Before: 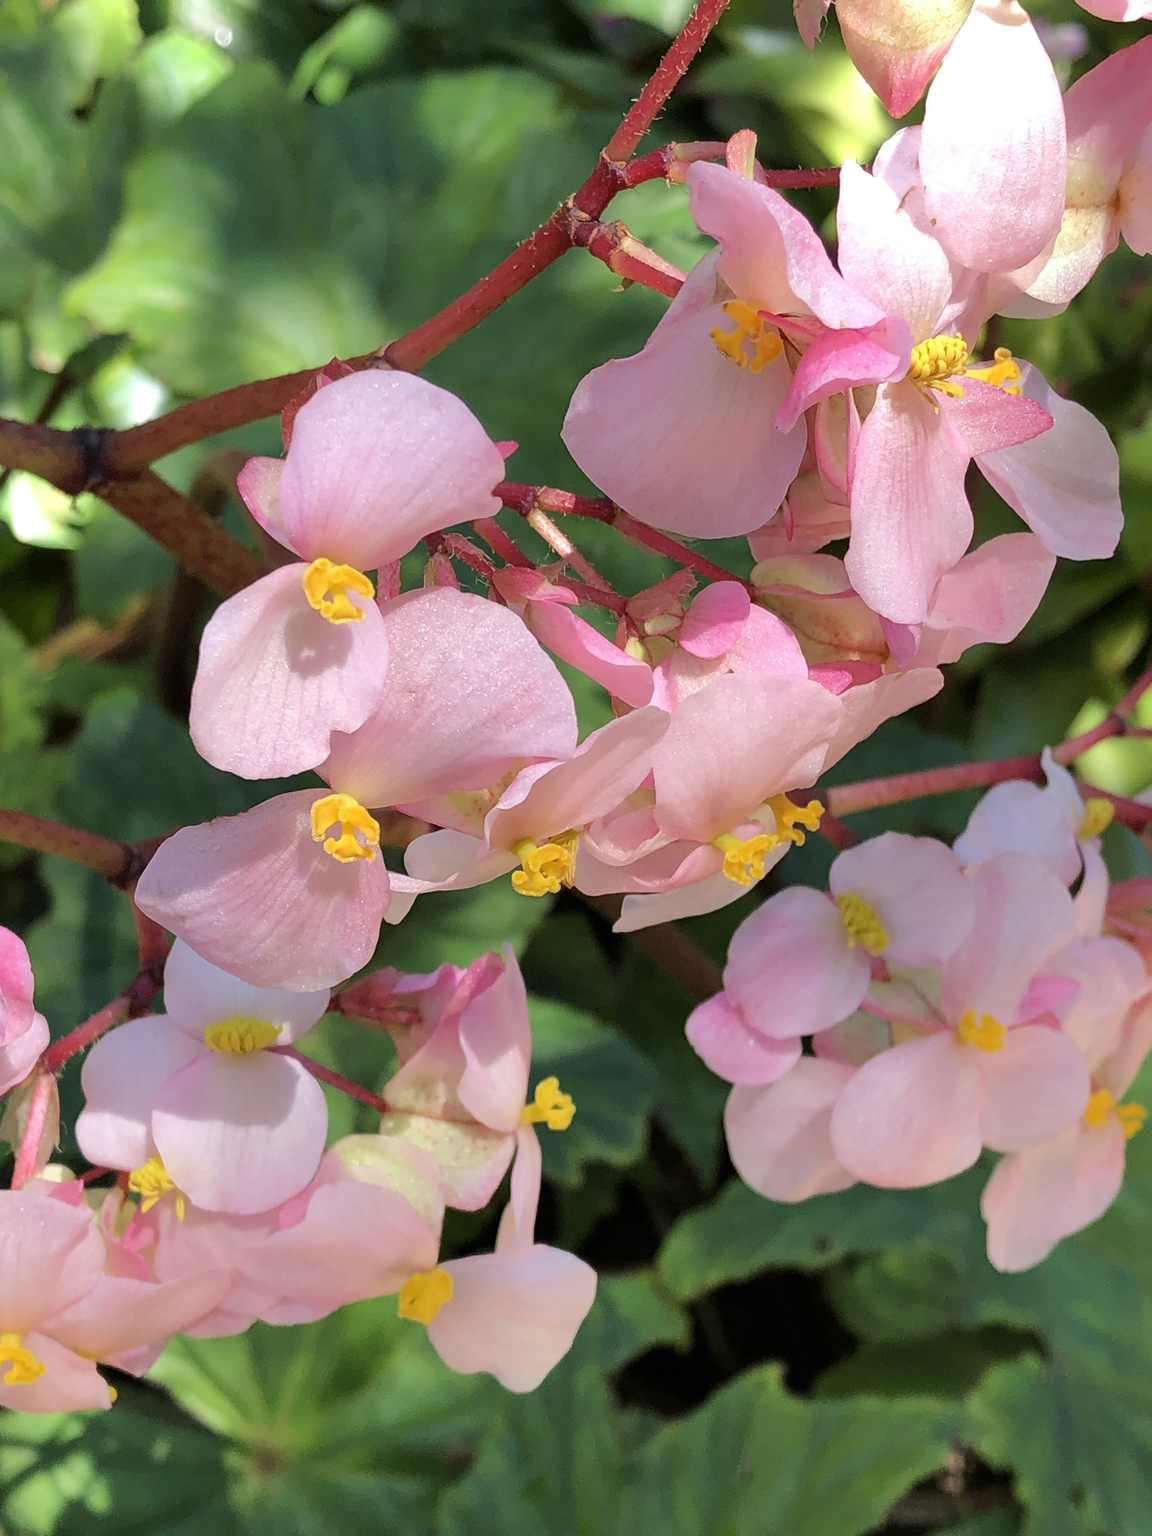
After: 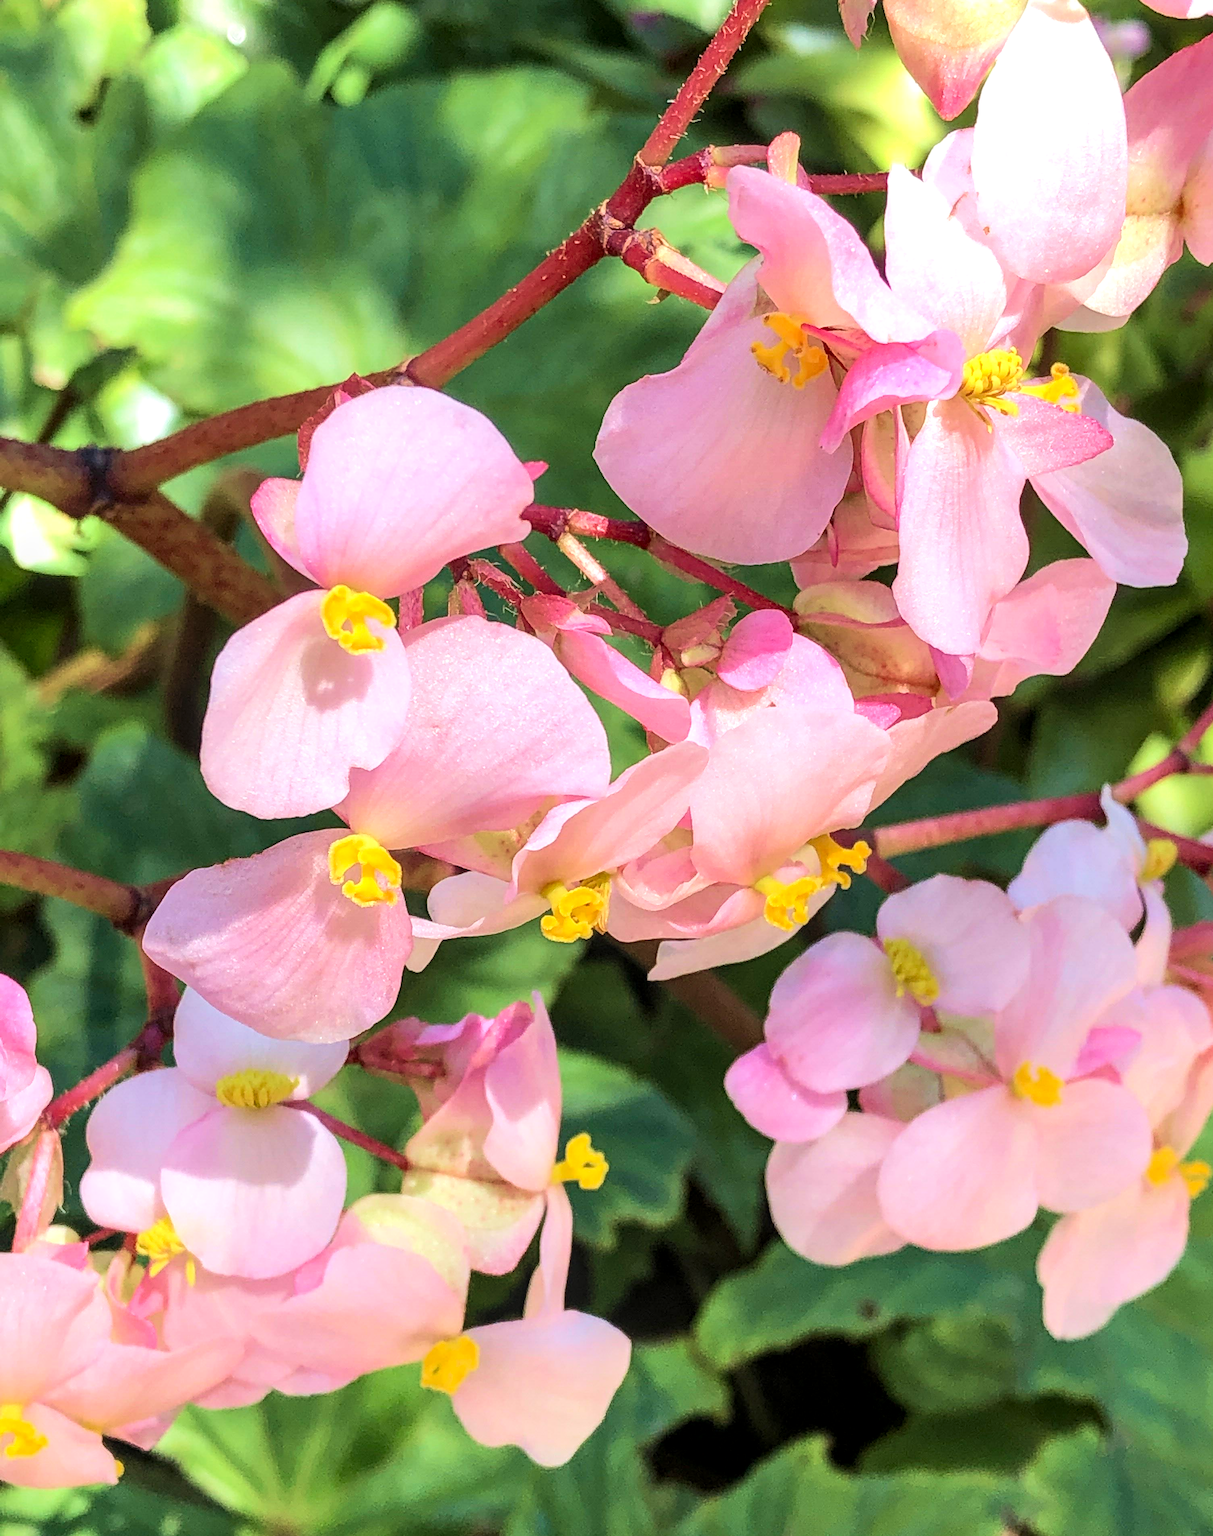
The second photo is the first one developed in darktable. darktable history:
local contrast: highlights 28%, detail 130%
exposure: exposure 0.237 EV, compensate exposure bias true, compensate highlight preservation false
crop: top 0.298%, right 0.257%, bottom 5.042%
contrast equalizer: y [[0.5 ×6], [0.5 ×6], [0.5, 0.5, 0.501, 0.545, 0.707, 0.863], [0 ×6], [0 ×6]]
contrast brightness saturation: contrast 0.203, brightness 0.157, saturation 0.228
velvia: on, module defaults
